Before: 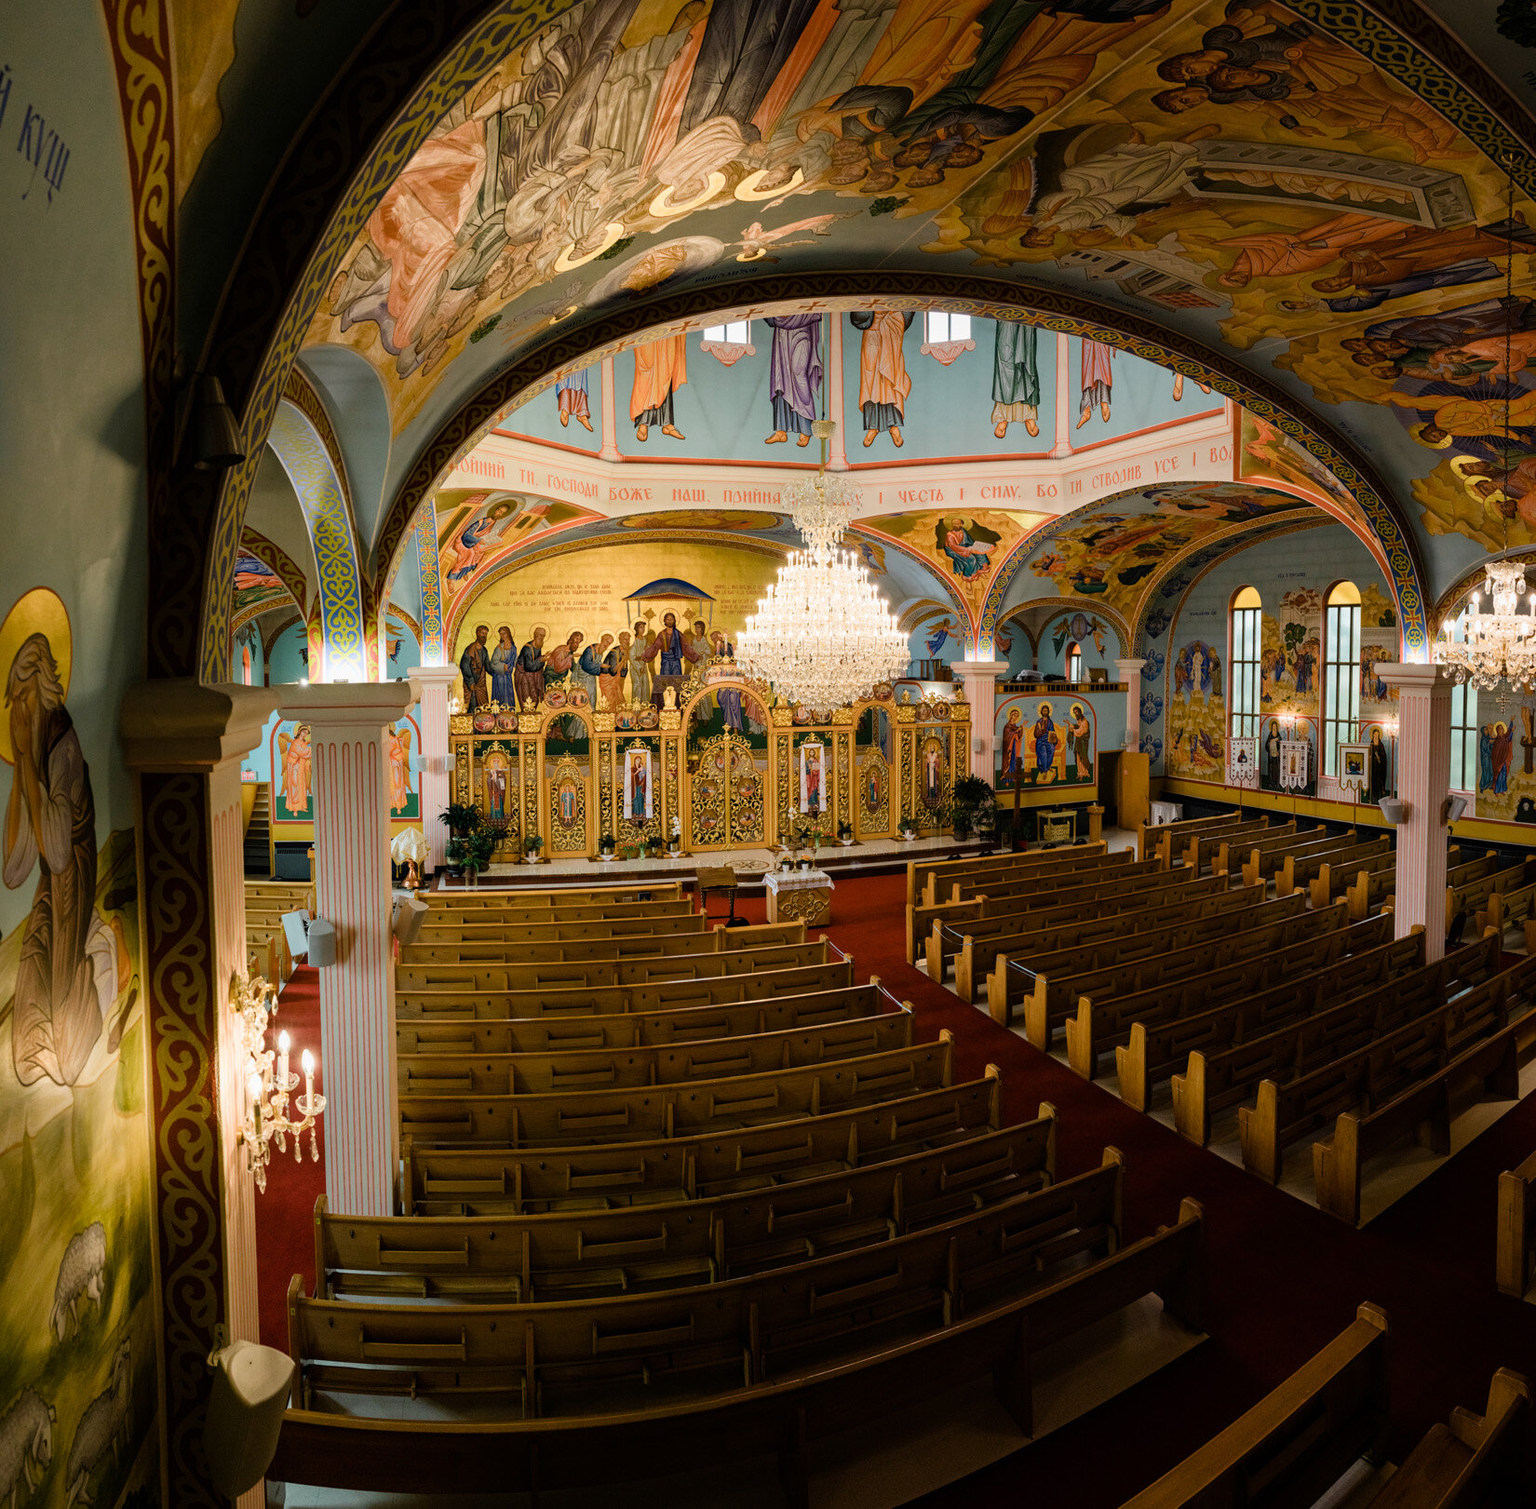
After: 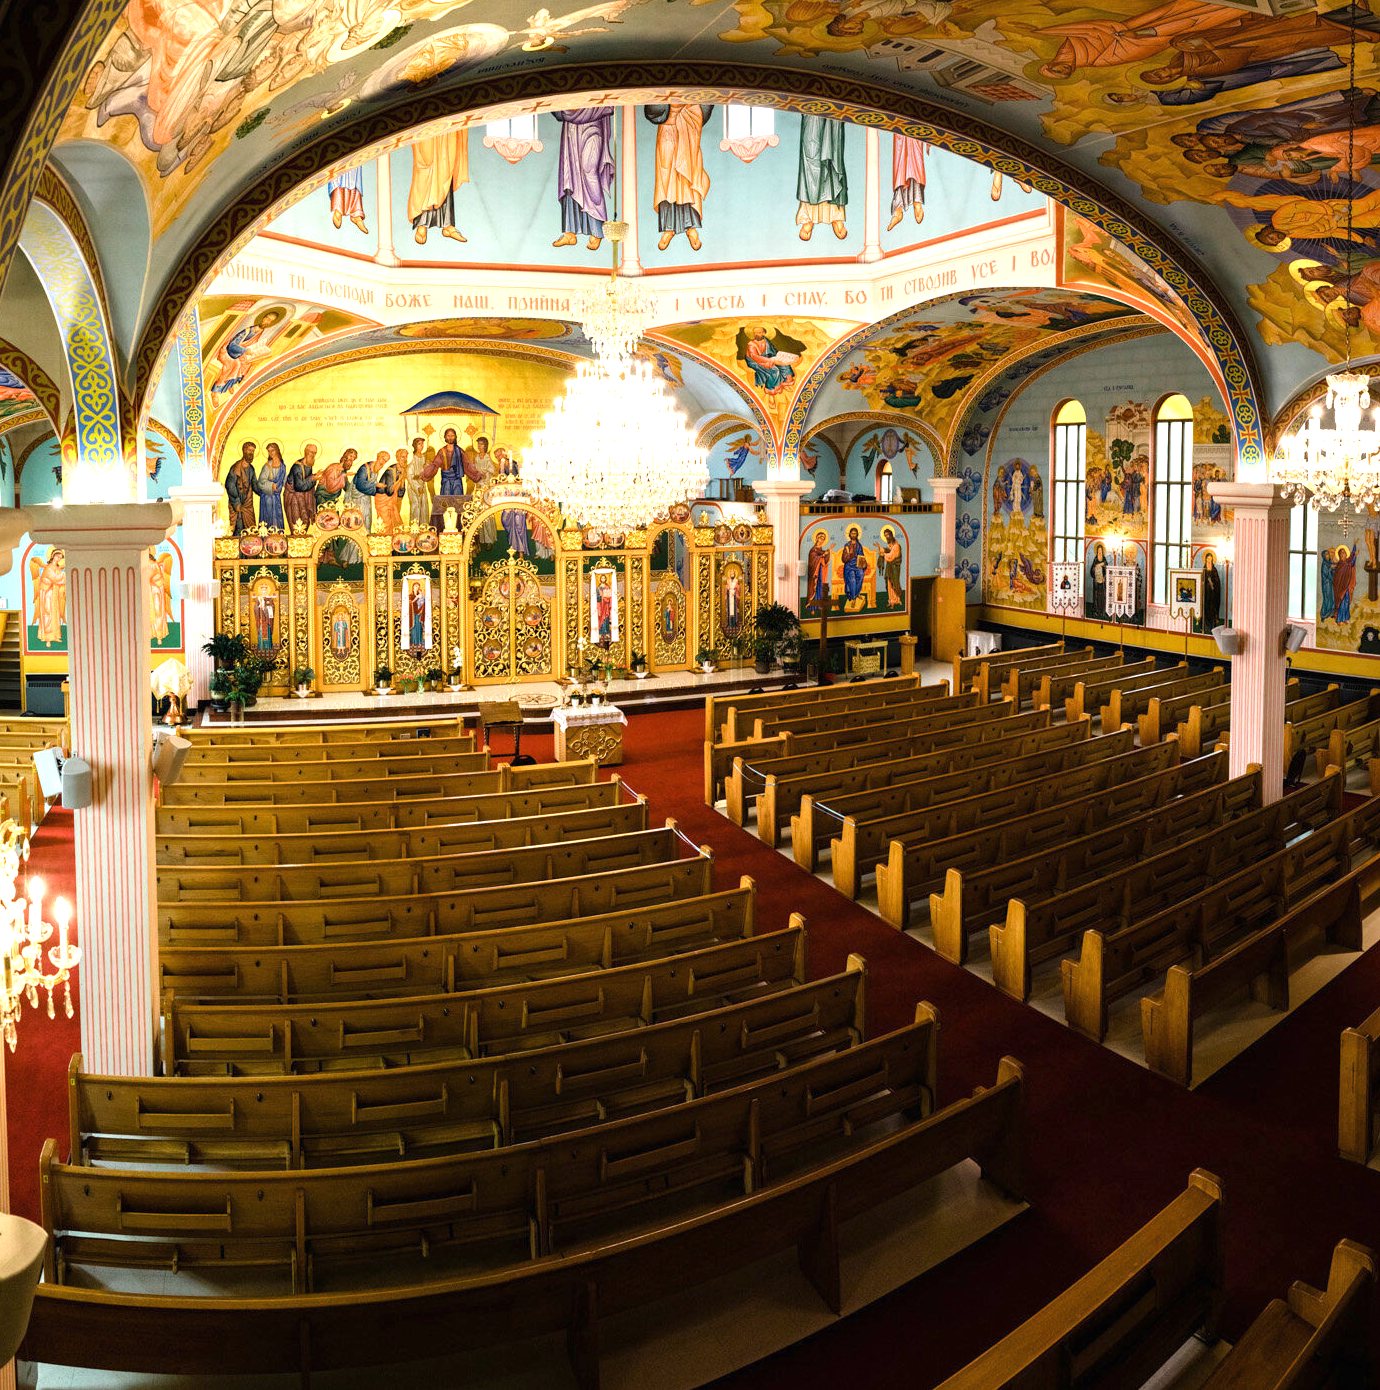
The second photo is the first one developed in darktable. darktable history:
exposure: black level correction 0, exposure 1.2 EV, compensate exposure bias true, compensate highlight preservation false
crop: left 16.315%, top 14.246%
